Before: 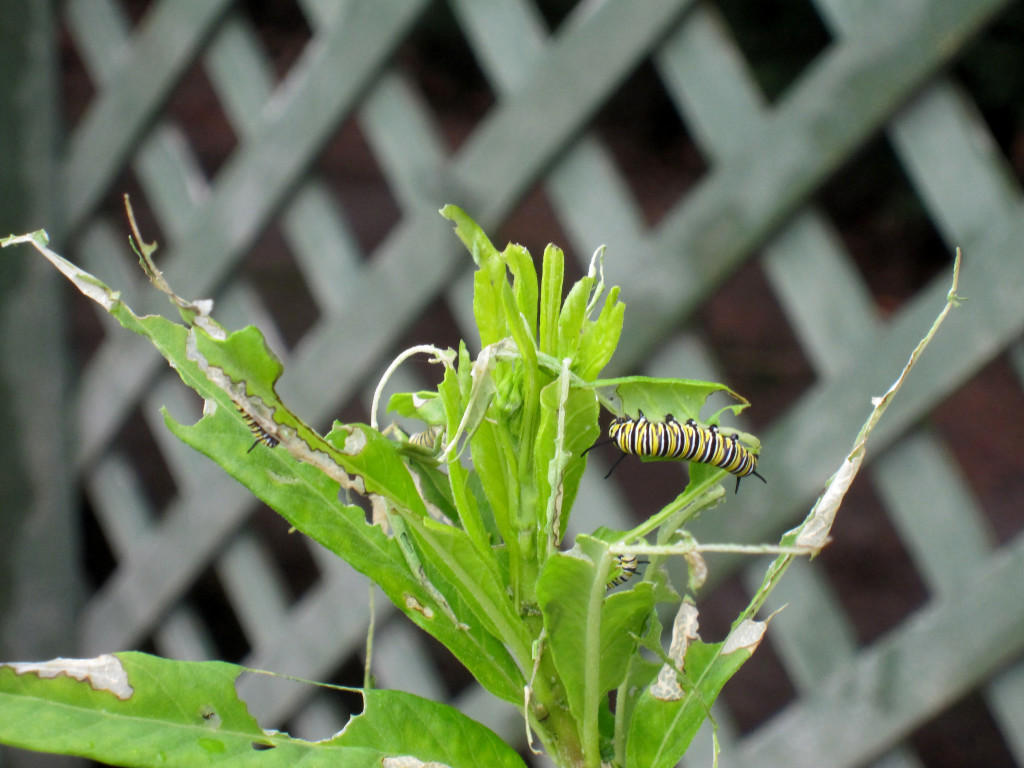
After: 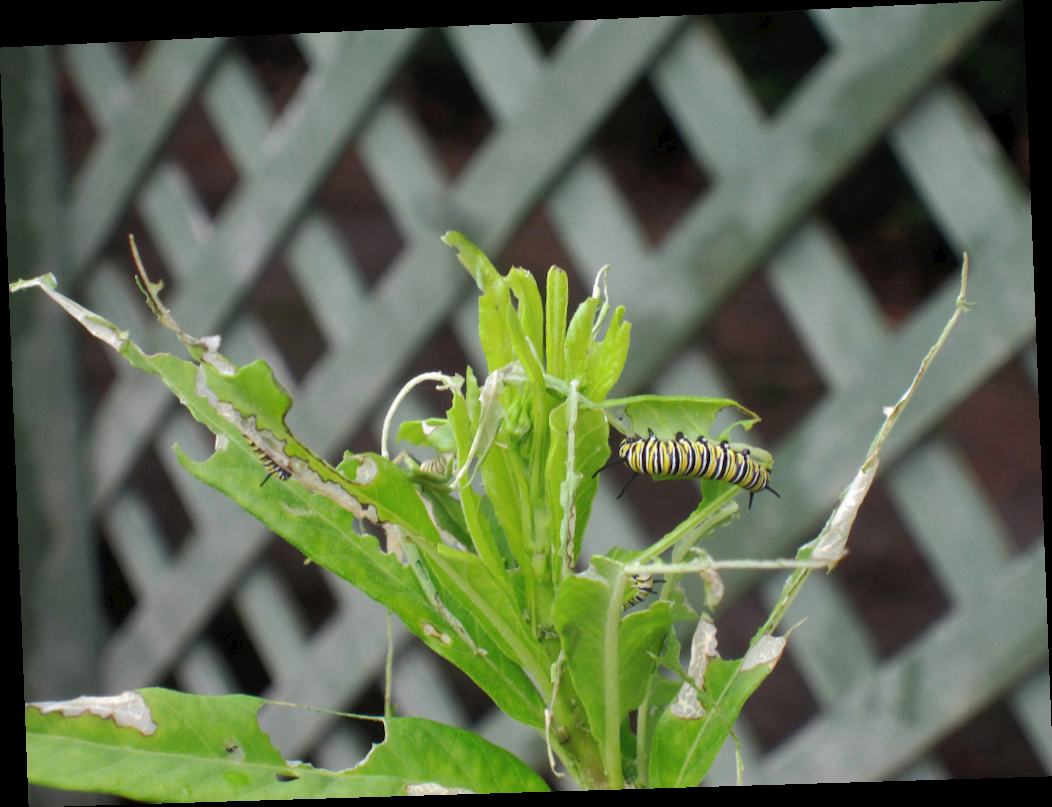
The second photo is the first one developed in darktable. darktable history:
color balance: on, module defaults
tone curve: curves: ch0 [(0, 0) (0.003, 0.027) (0.011, 0.03) (0.025, 0.04) (0.044, 0.063) (0.069, 0.093) (0.1, 0.125) (0.136, 0.153) (0.177, 0.191) (0.224, 0.232) (0.277, 0.279) (0.335, 0.333) (0.399, 0.39) (0.468, 0.457) (0.543, 0.535) (0.623, 0.611) (0.709, 0.683) (0.801, 0.758) (0.898, 0.853) (1, 1)], preserve colors none
rotate and perspective: rotation -2.22°, lens shift (horizontal) -0.022, automatic cropping off
